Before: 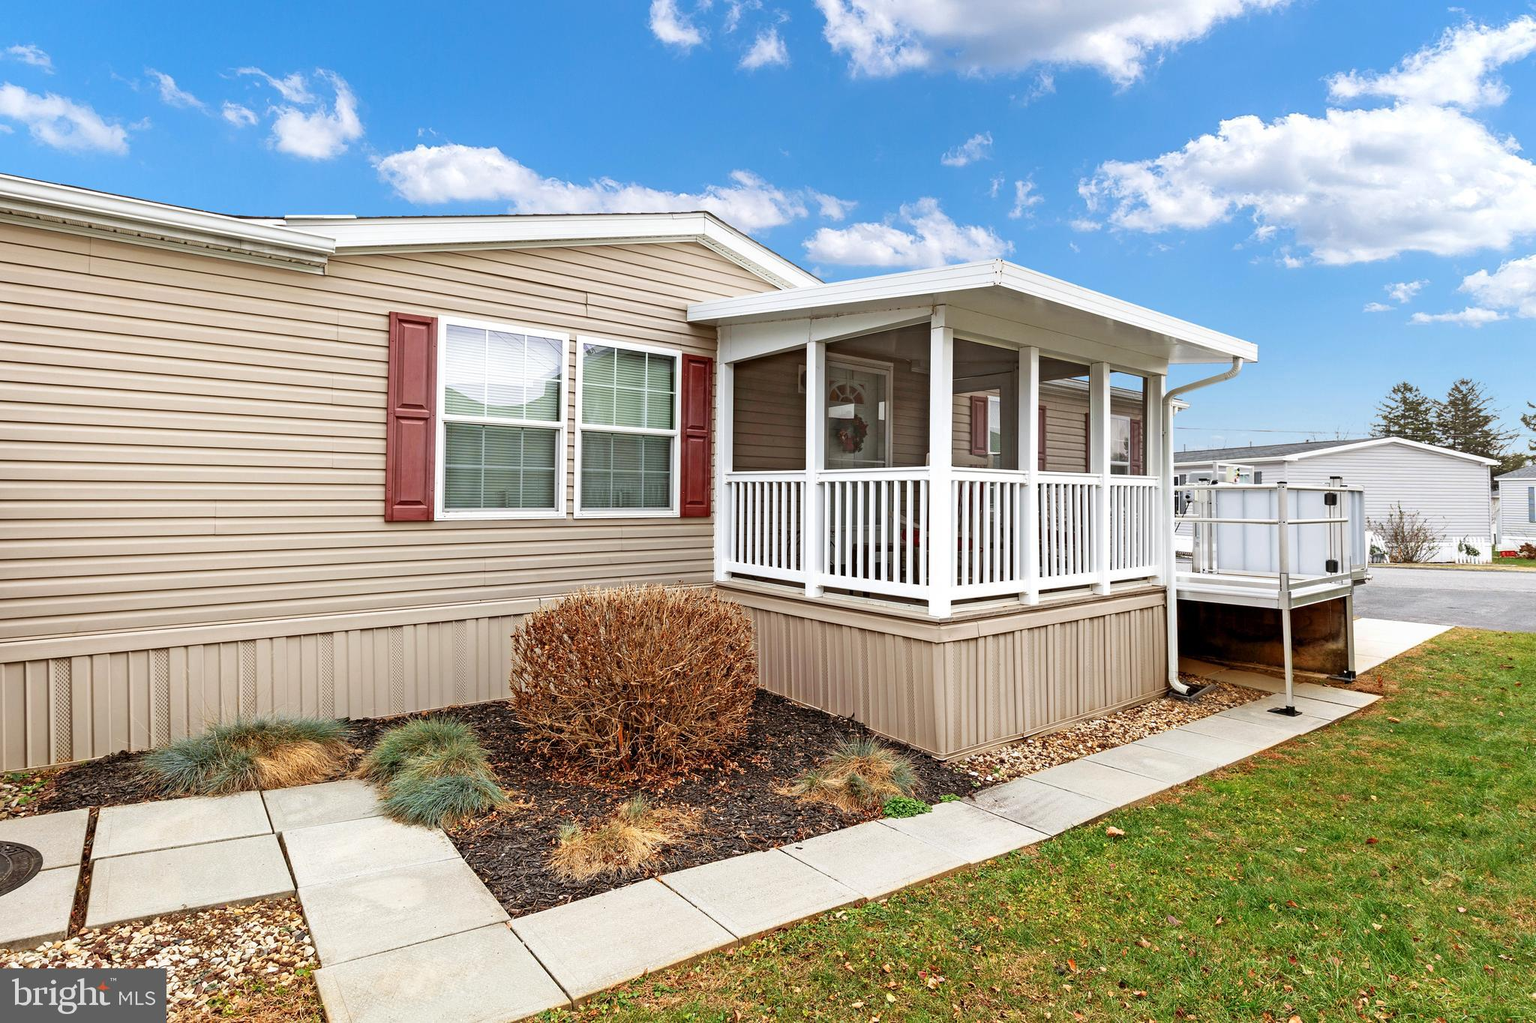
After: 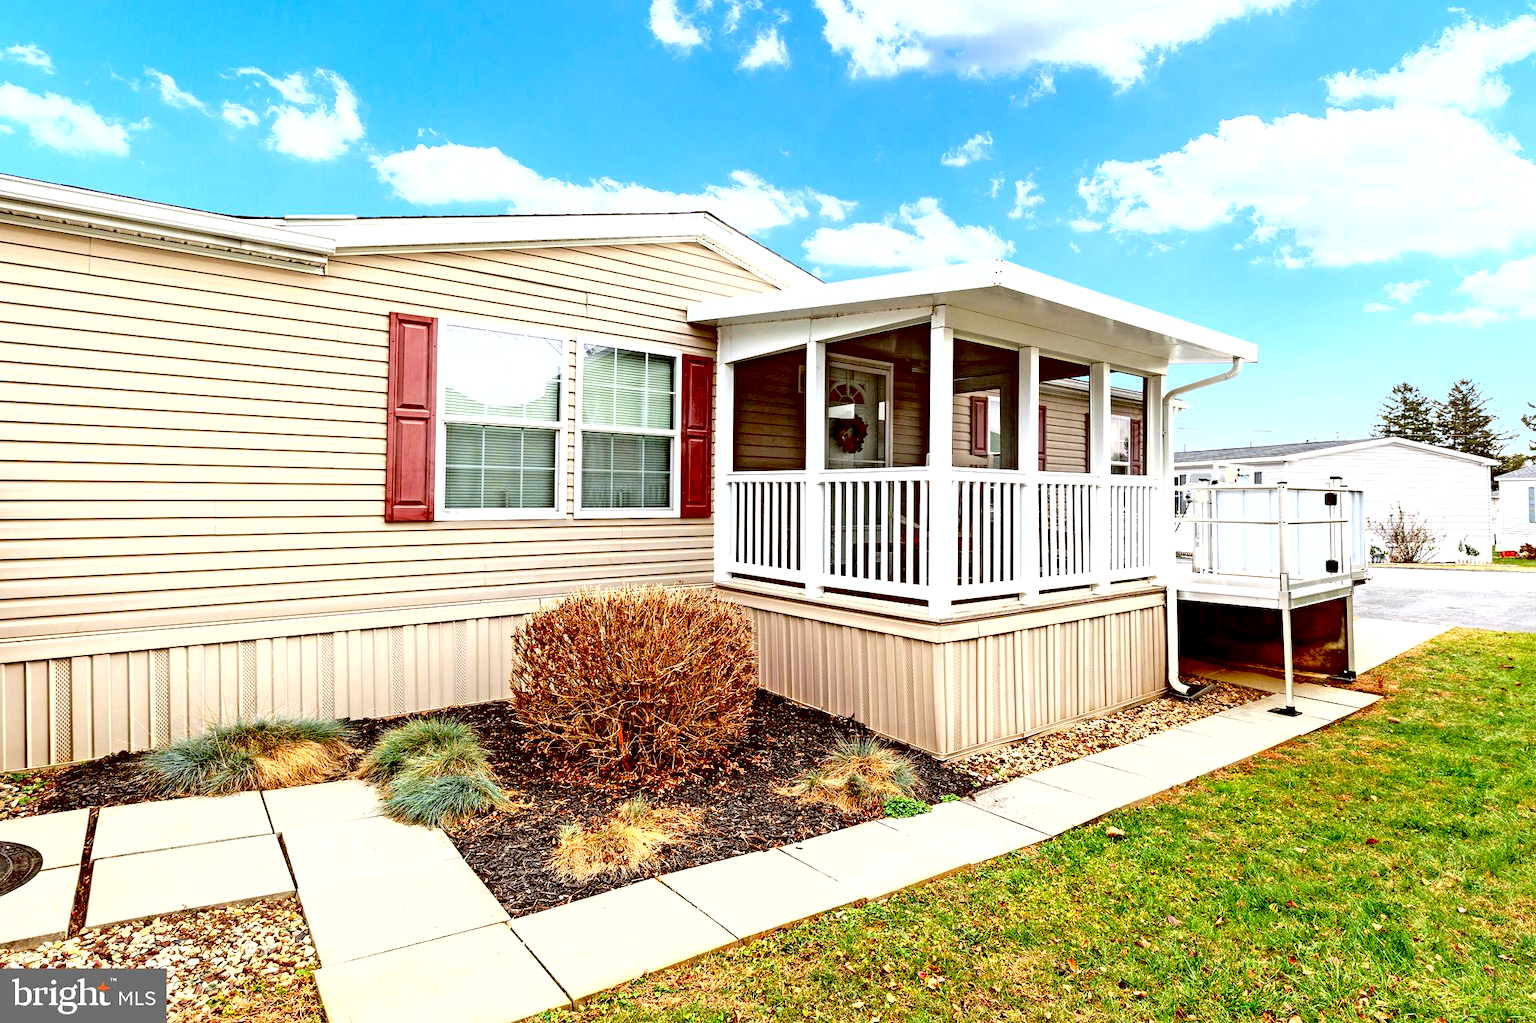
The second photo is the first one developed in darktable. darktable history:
exposure: black level correction 0.035, exposure 0.9 EV, compensate highlight preservation false
fill light: exposure -2 EV, width 8.6
local contrast: highlights 100%, shadows 100%, detail 120%, midtone range 0.2
